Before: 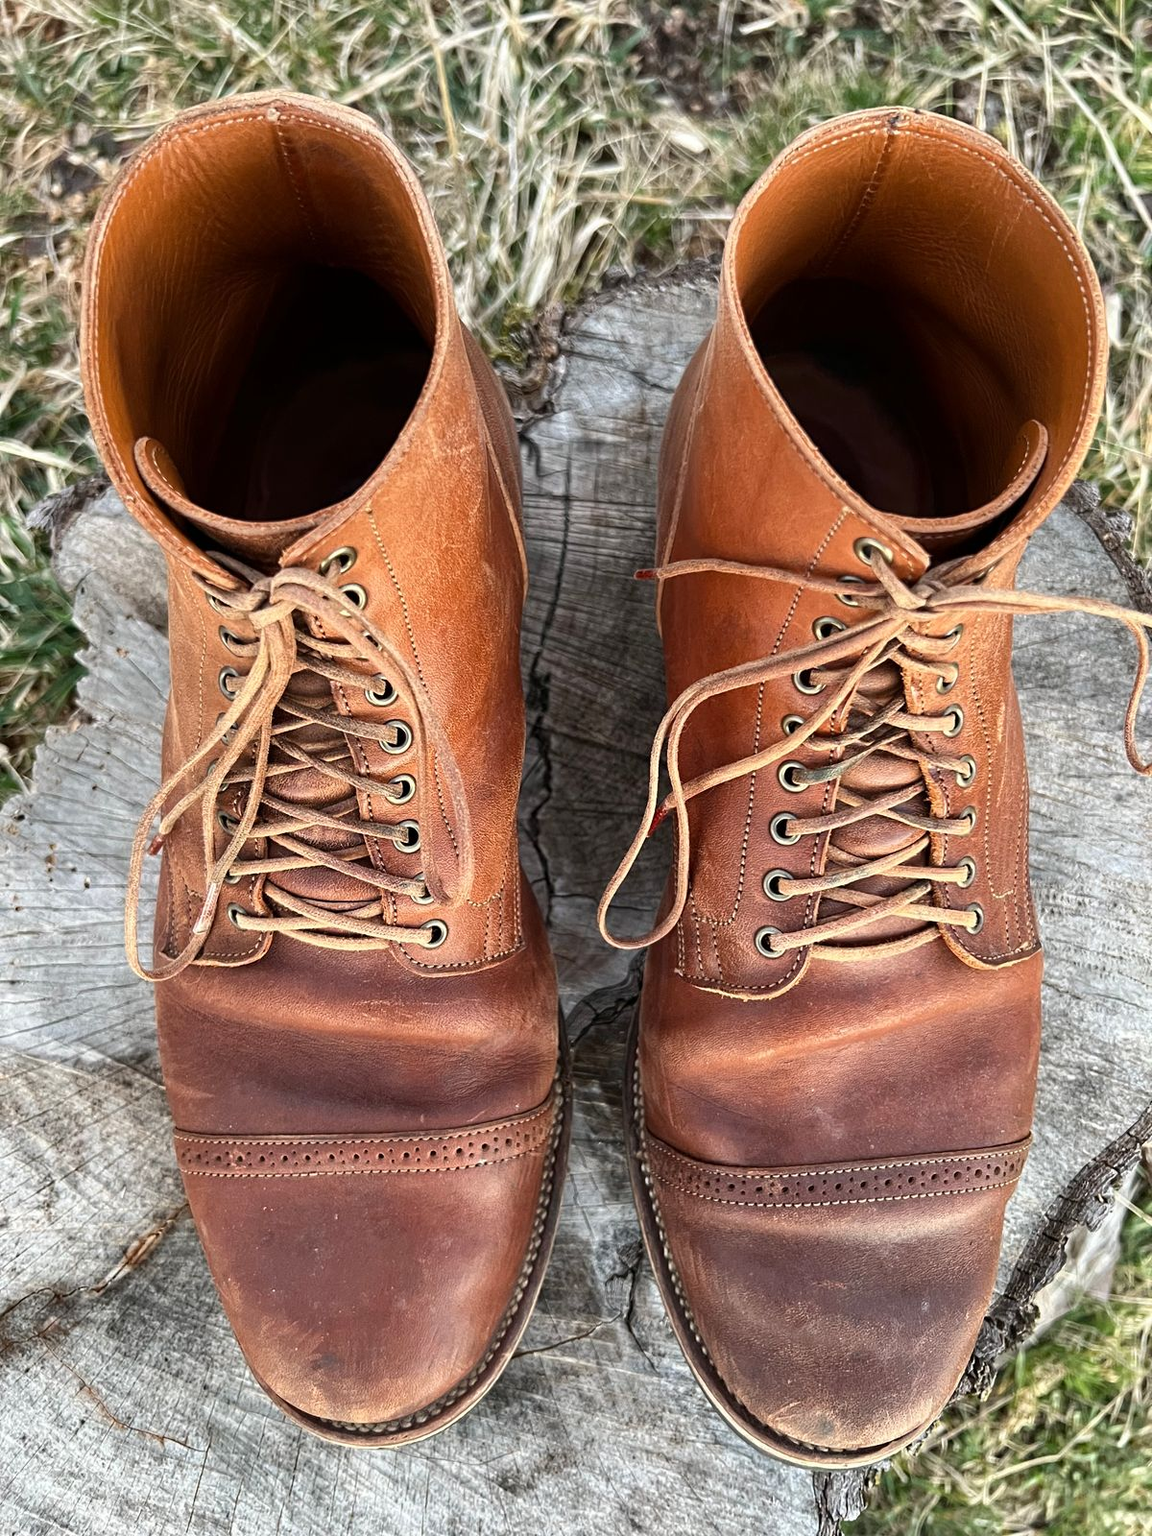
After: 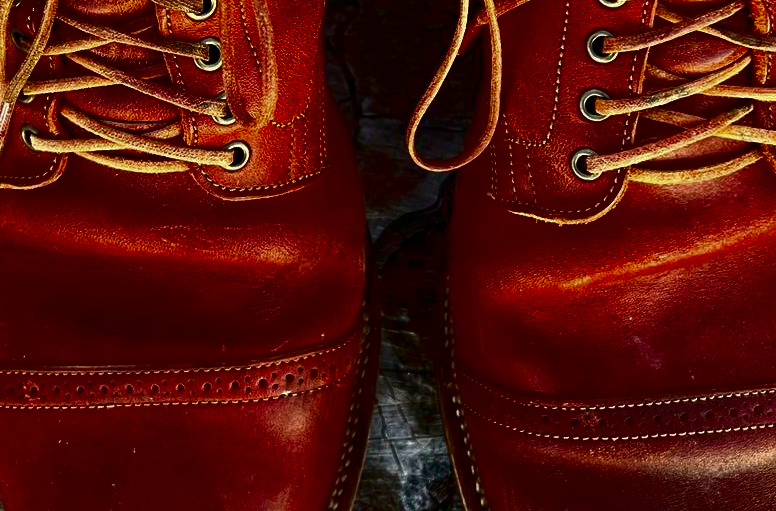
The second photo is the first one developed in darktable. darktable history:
contrast brightness saturation: brightness -0.988, saturation 0.987
exposure: black level correction 0.001, exposure 0.015 EV, compensate highlight preservation false
crop: left 18.066%, top 51.117%, right 17.252%, bottom 16.896%
